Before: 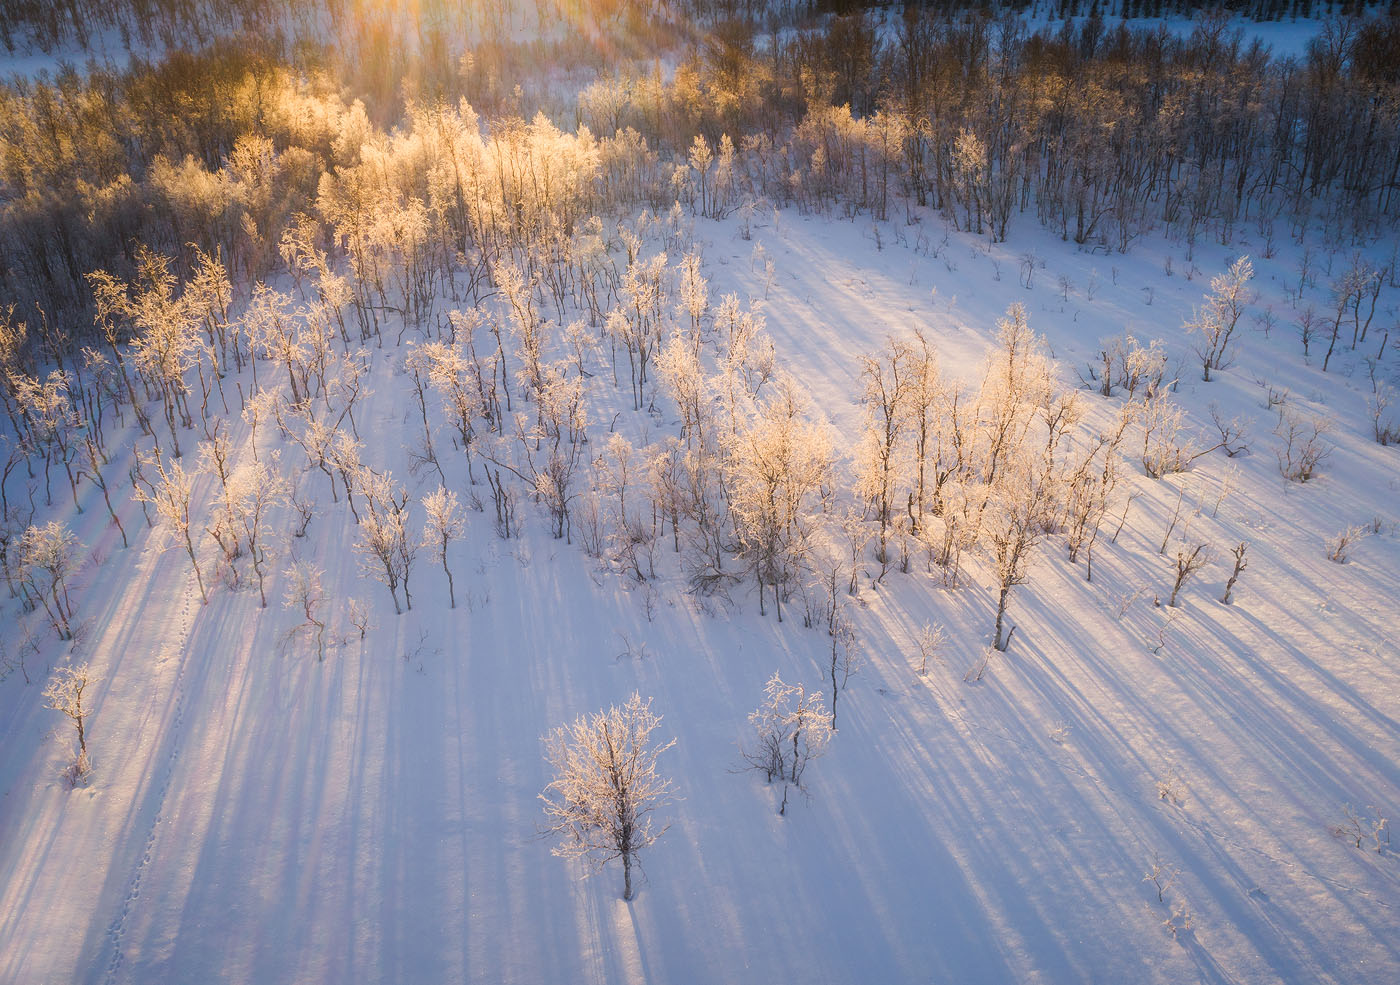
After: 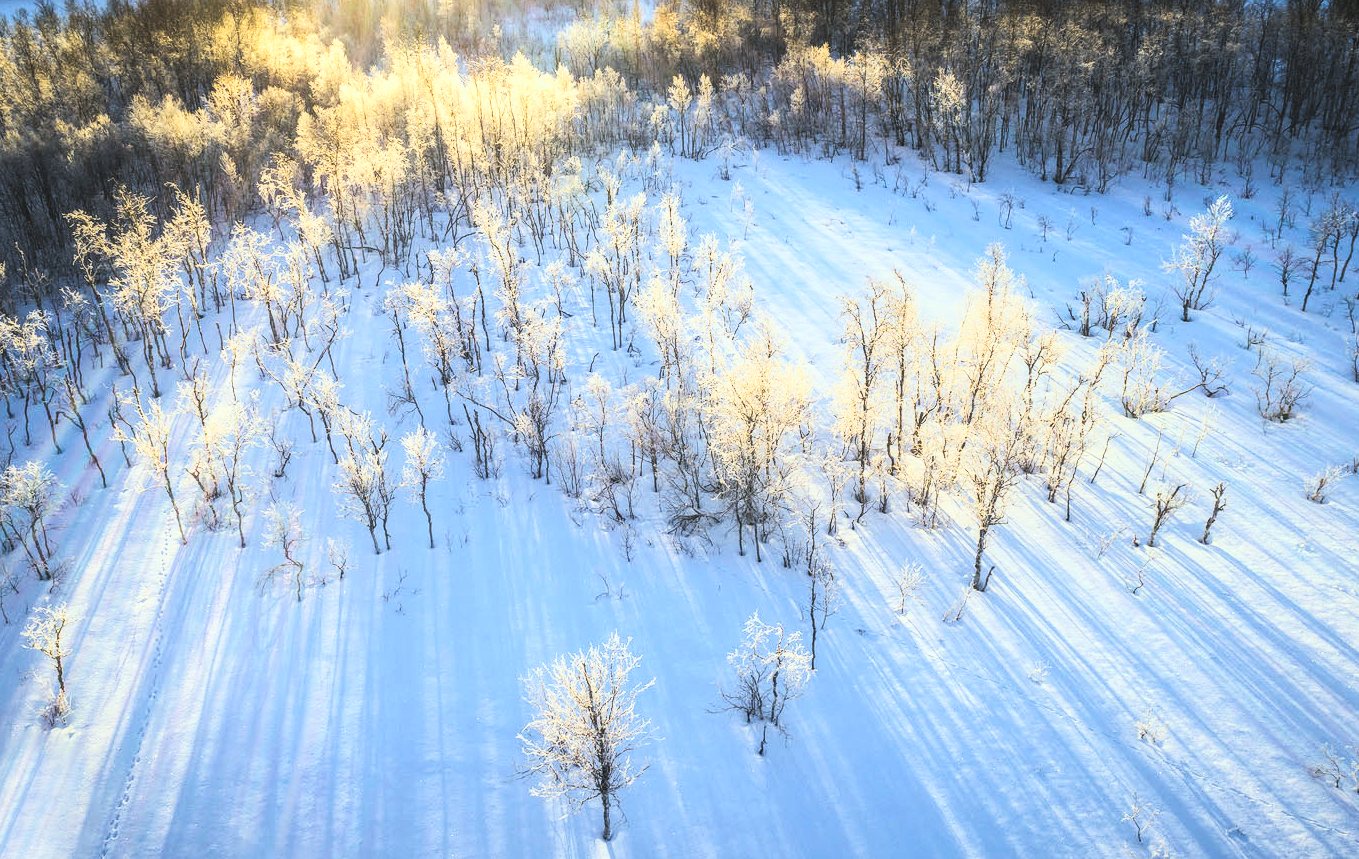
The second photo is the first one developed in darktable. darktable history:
haze removal: compatibility mode true, adaptive false
white balance: red 0.924, blue 1.095
exposure: black level correction -0.036, exposure -0.497 EV, compensate highlight preservation false
crop: left 1.507%, top 6.147%, right 1.379%, bottom 6.637%
rgb curve: curves: ch0 [(0, 0) (0.21, 0.15) (0.24, 0.21) (0.5, 0.75) (0.75, 0.96) (0.89, 0.99) (1, 1)]; ch1 [(0, 0.02) (0.21, 0.13) (0.25, 0.2) (0.5, 0.67) (0.75, 0.9) (0.89, 0.97) (1, 1)]; ch2 [(0, 0.02) (0.21, 0.13) (0.25, 0.2) (0.5, 0.67) (0.75, 0.9) (0.89, 0.97) (1, 1)], compensate middle gray true
local contrast: on, module defaults
color correction: highlights a* -8, highlights b* 3.1
